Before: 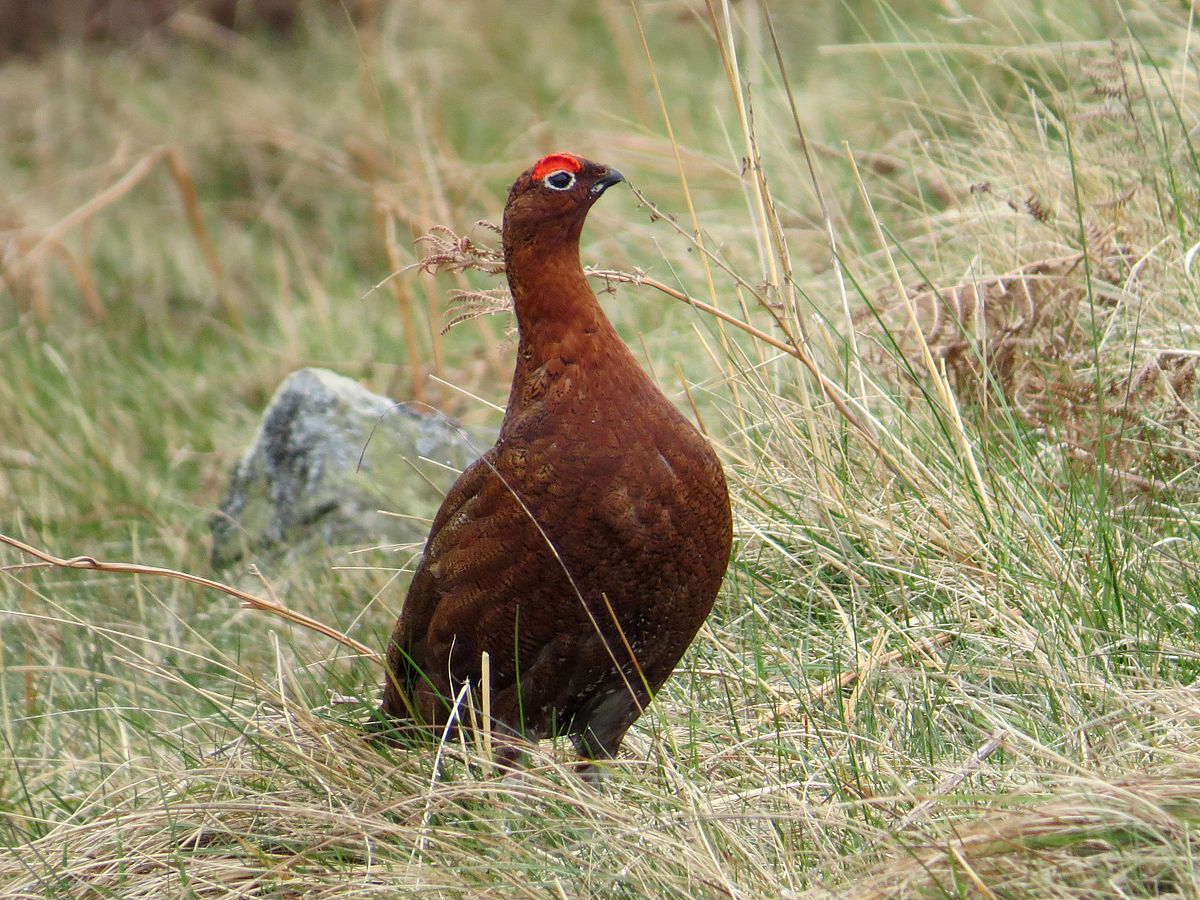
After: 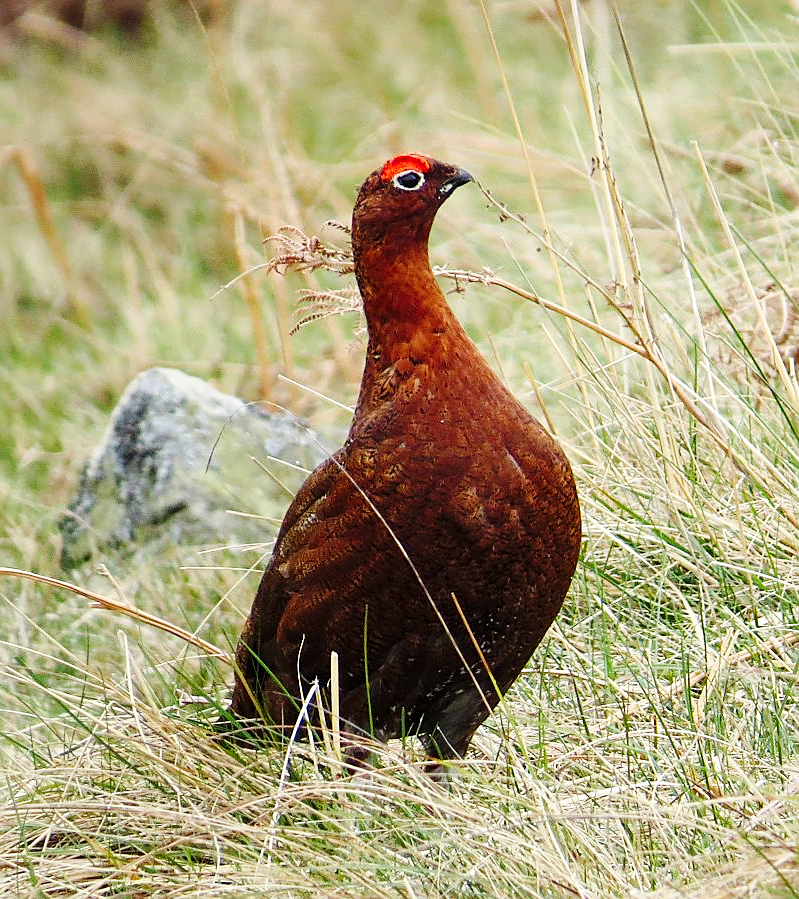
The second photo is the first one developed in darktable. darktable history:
crop and rotate: left 12.648%, right 20.685%
sharpen: on, module defaults
base curve: curves: ch0 [(0, 0) (0.036, 0.025) (0.121, 0.166) (0.206, 0.329) (0.605, 0.79) (1, 1)], preserve colors none
